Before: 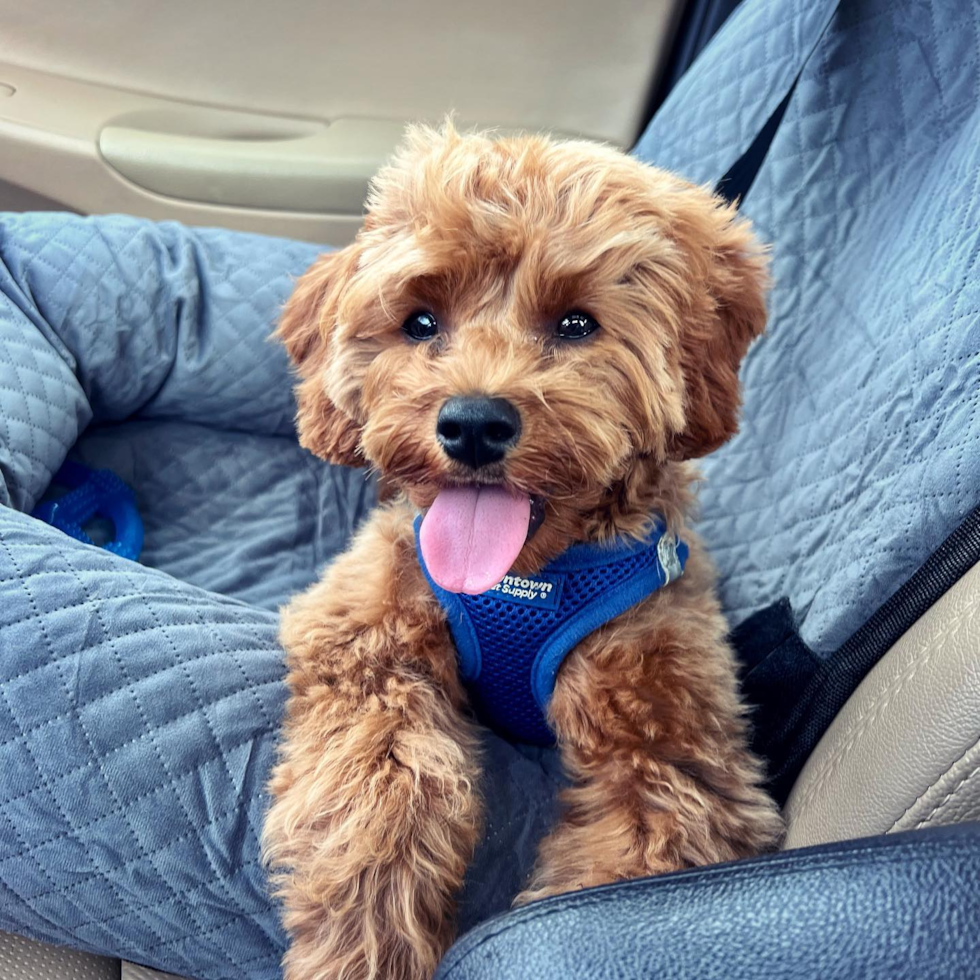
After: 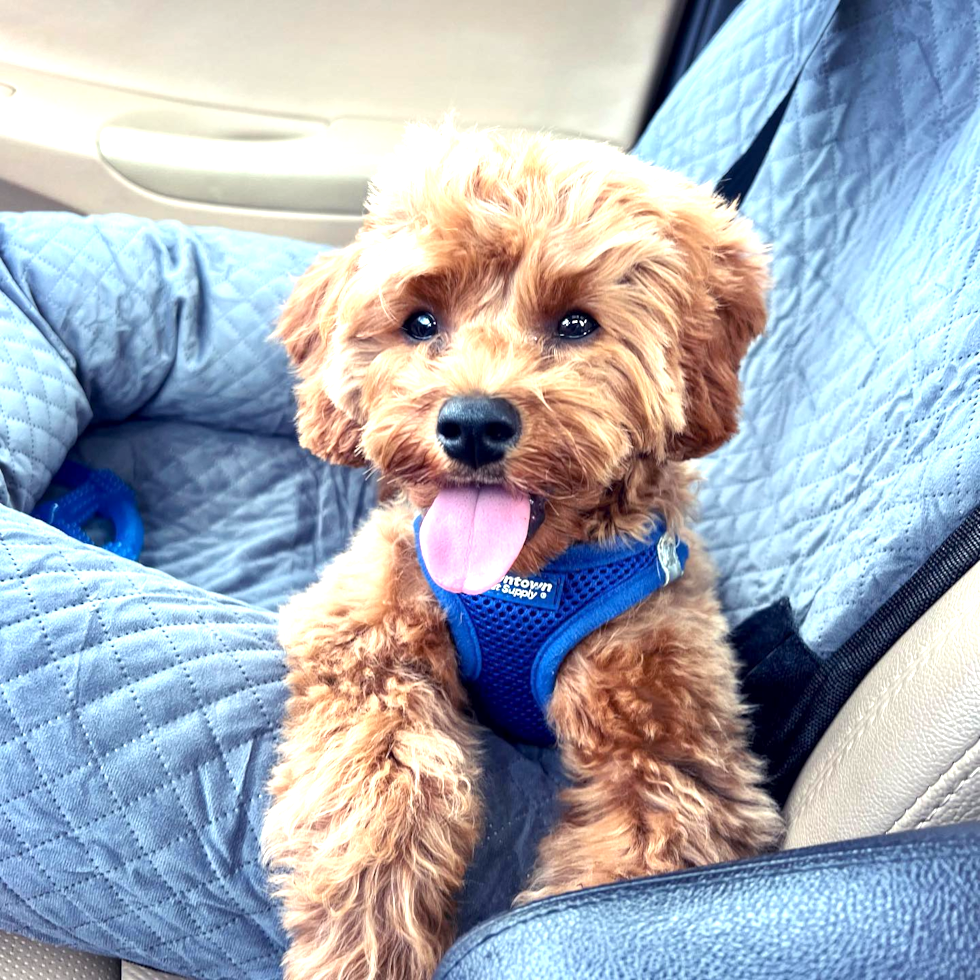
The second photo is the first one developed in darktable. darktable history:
exposure: black level correction 0.001, exposure 0.959 EV, compensate highlight preservation false
